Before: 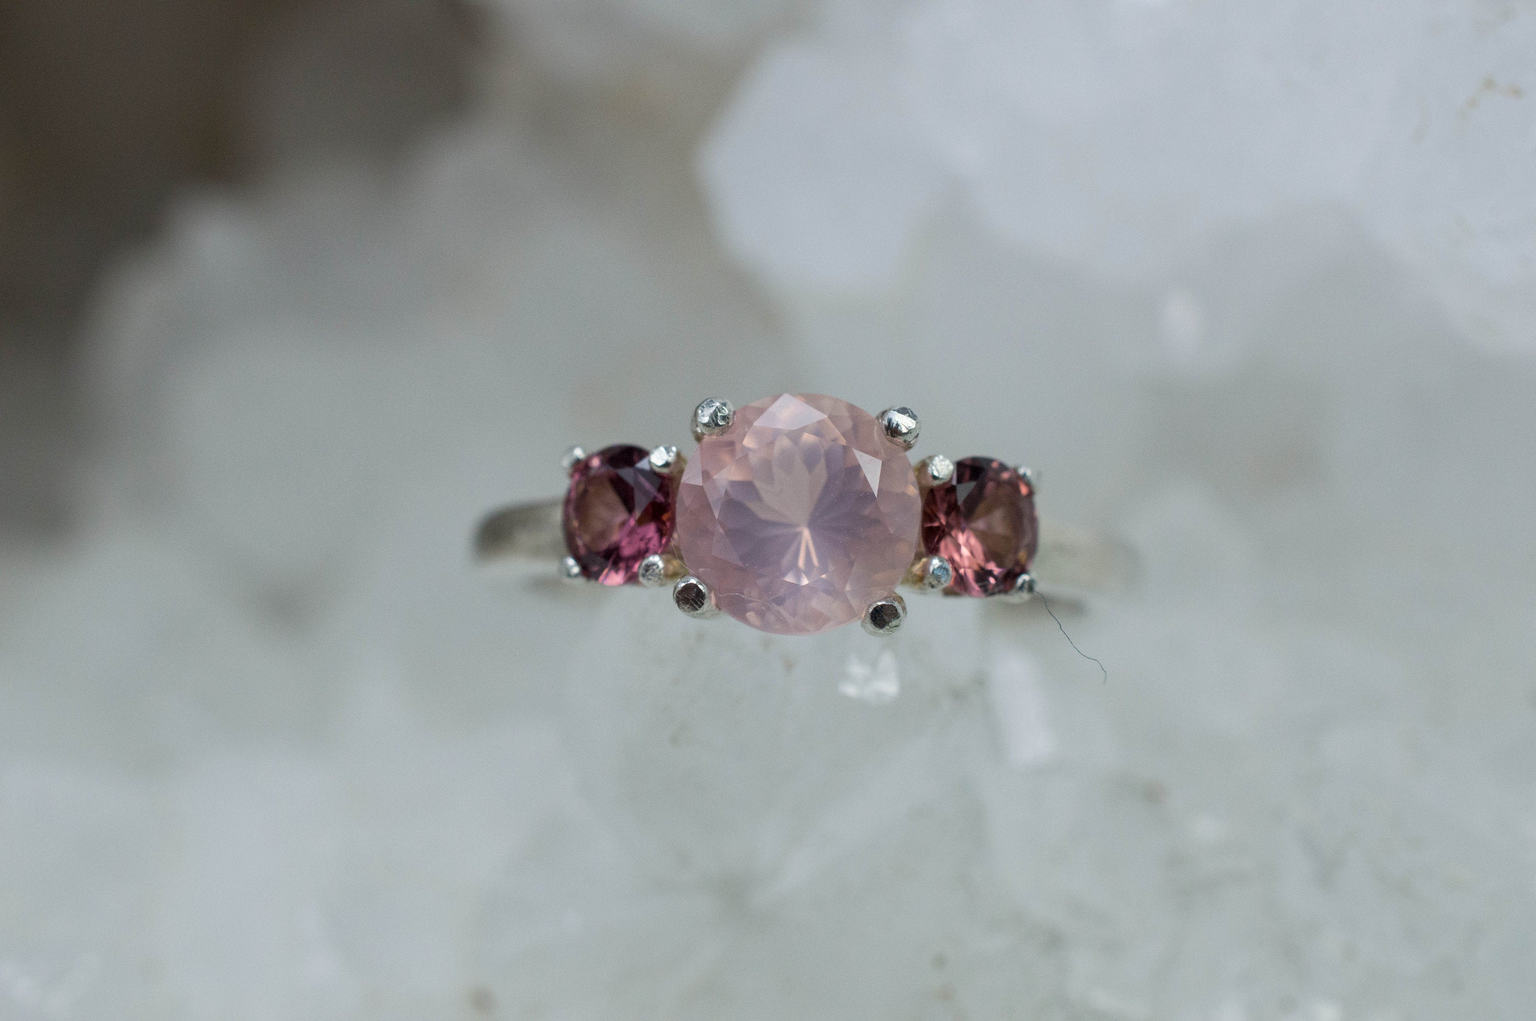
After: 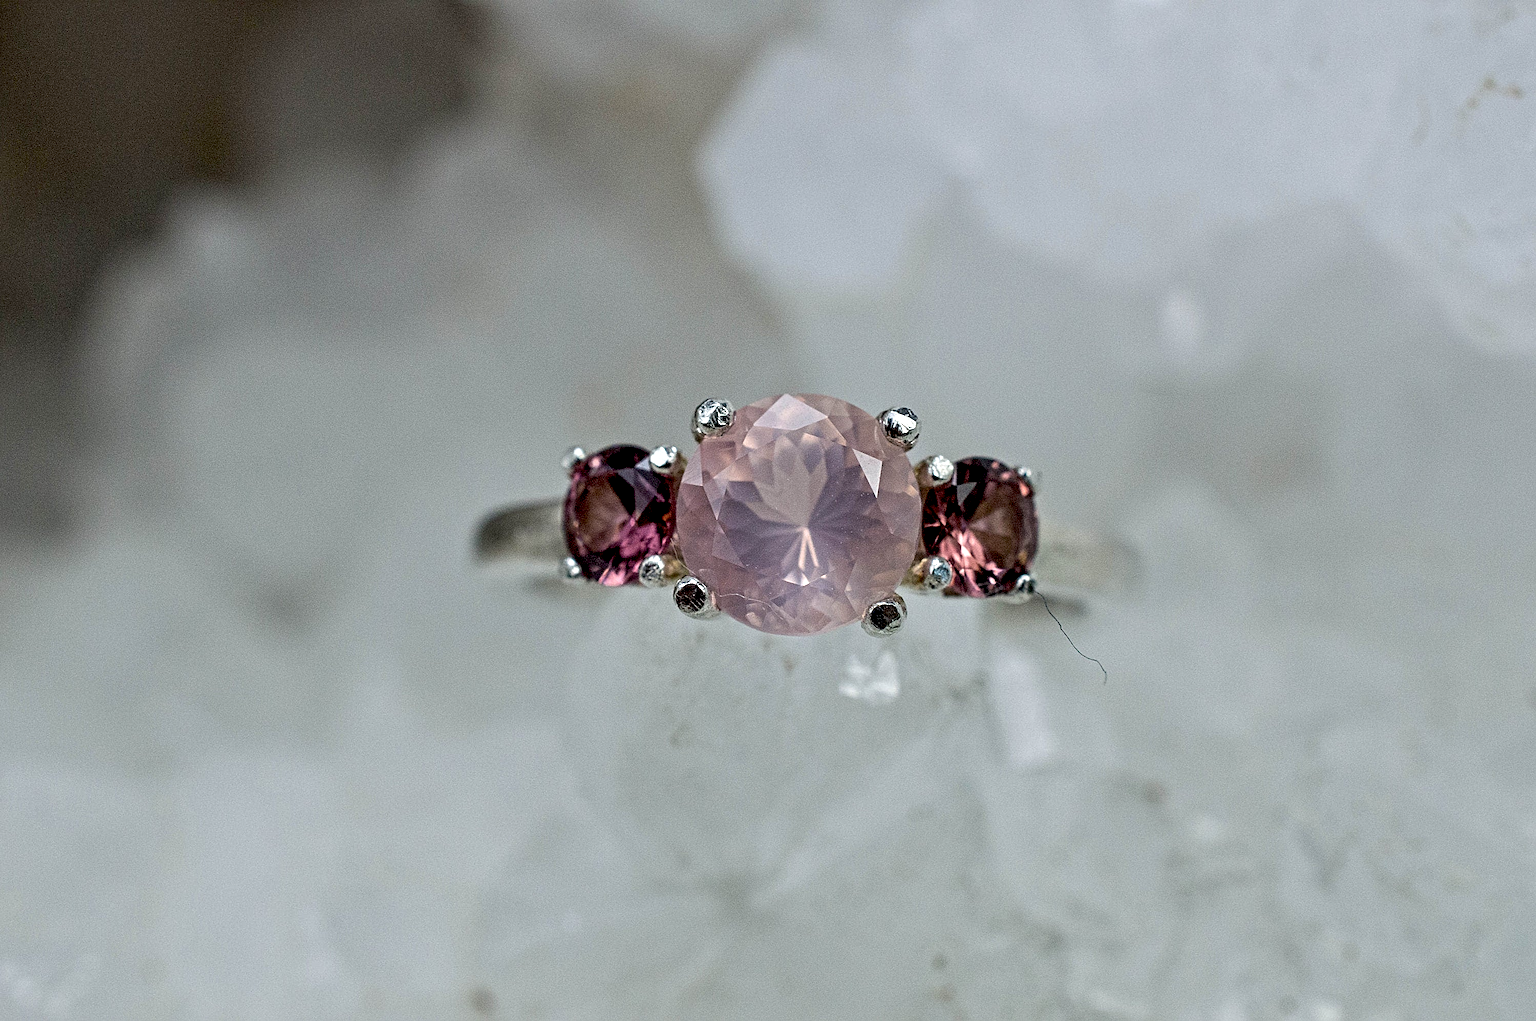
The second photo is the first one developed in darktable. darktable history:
sharpen: on, module defaults
contrast equalizer: octaves 7, y [[0.5, 0.542, 0.583, 0.625, 0.667, 0.708], [0.5 ×6], [0.5 ×6], [0 ×6], [0 ×6]]
exposure: black level correction 0.016, exposure -0.009 EV, compensate highlight preservation false
